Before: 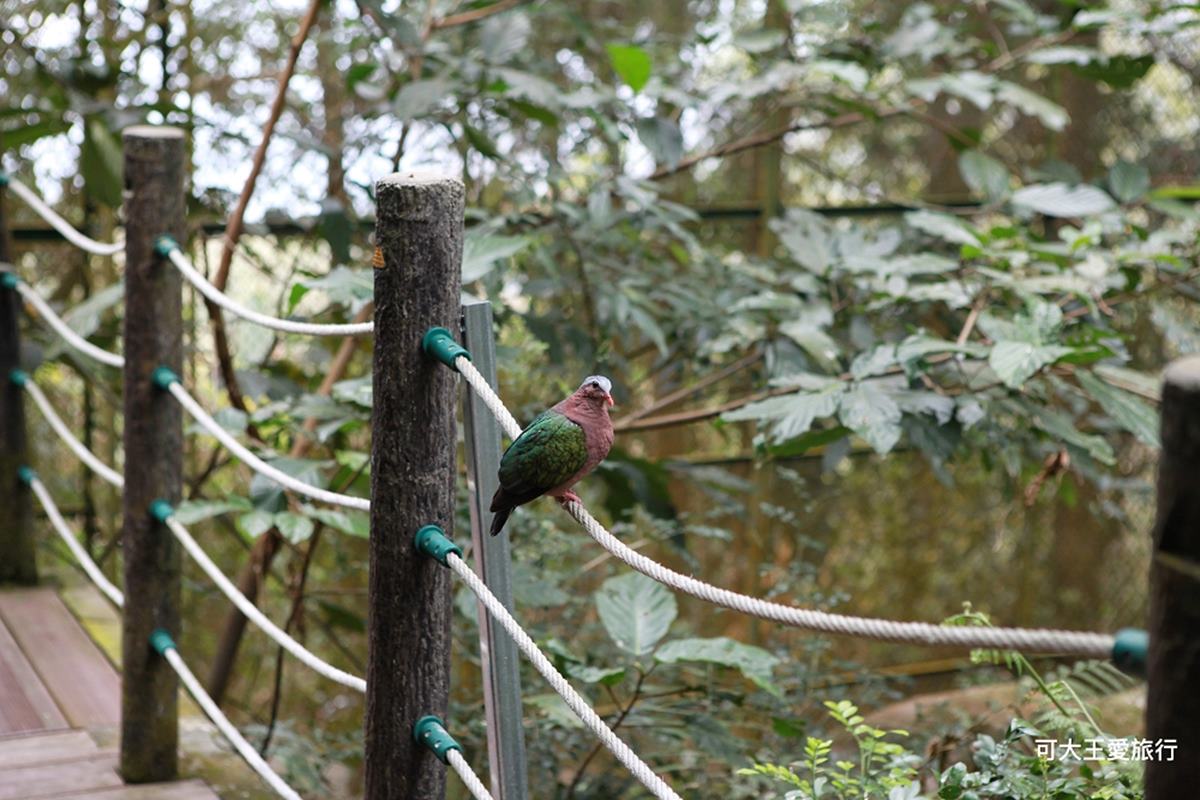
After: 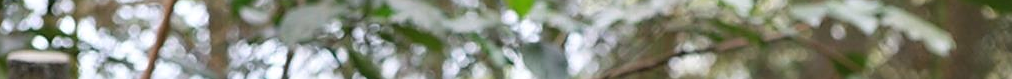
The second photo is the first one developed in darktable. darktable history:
sharpen: radius 1.864, amount 0.398, threshold 1.271
base curve: exposure shift 0, preserve colors none
crop and rotate: left 9.644%, top 9.491%, right 6.021%, bottom 80.509%
